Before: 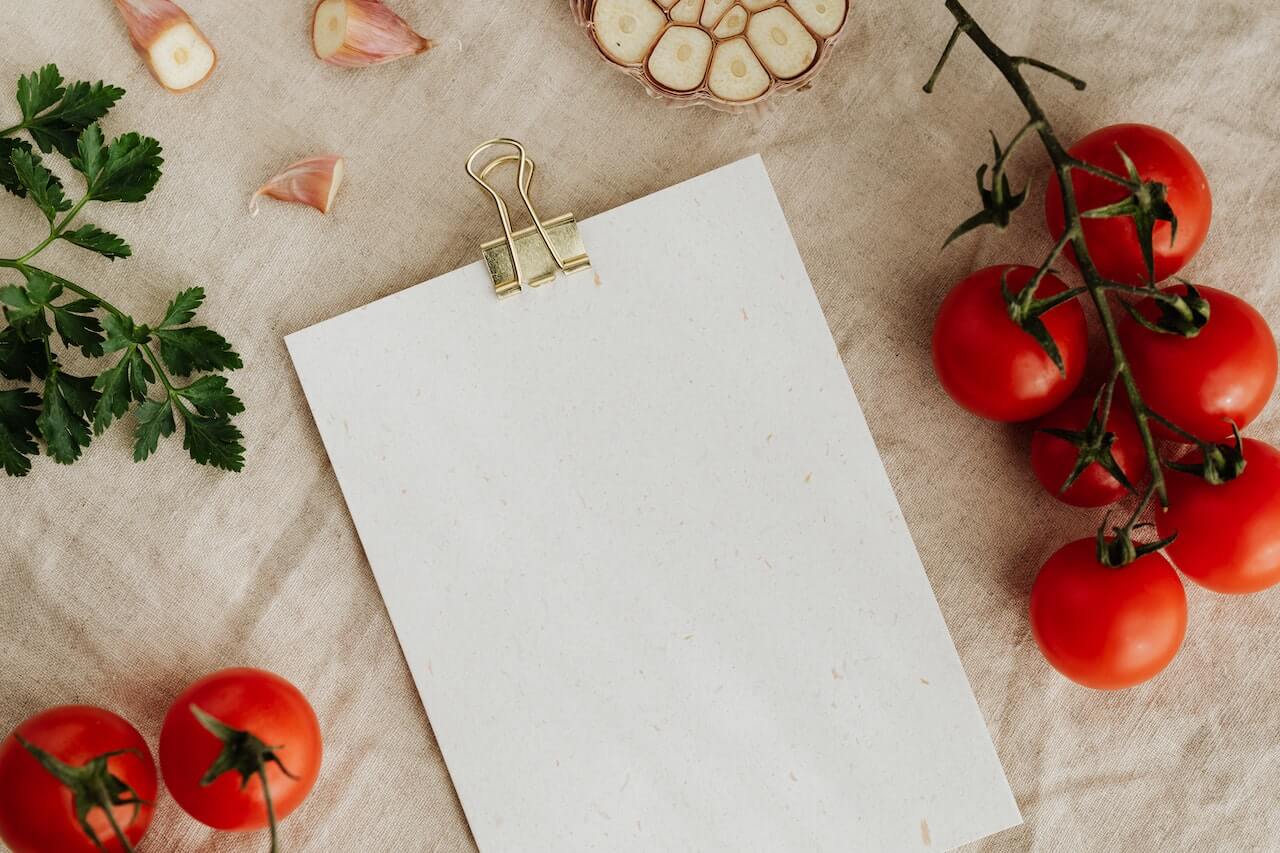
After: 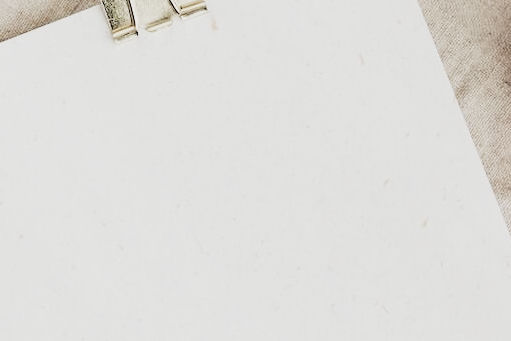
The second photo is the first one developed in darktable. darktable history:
sigmoid: contrast 1.7, skew -0.2, preserve hue 0%, red attenuation 0.1, red rotation 0.035, green attenuation 0.1, green rotation -0.017, blue attenuation 0.15, blue rotation -0.052, base primaries Rec2020
crop: left 30%, top 30%, right 30%, bottom 30%
contrast brightness saturation: brightness 0.18, saturation -0.5
exposure: black level correction 0.005, exposure 0.286 EV, compensate highlight preservation false
